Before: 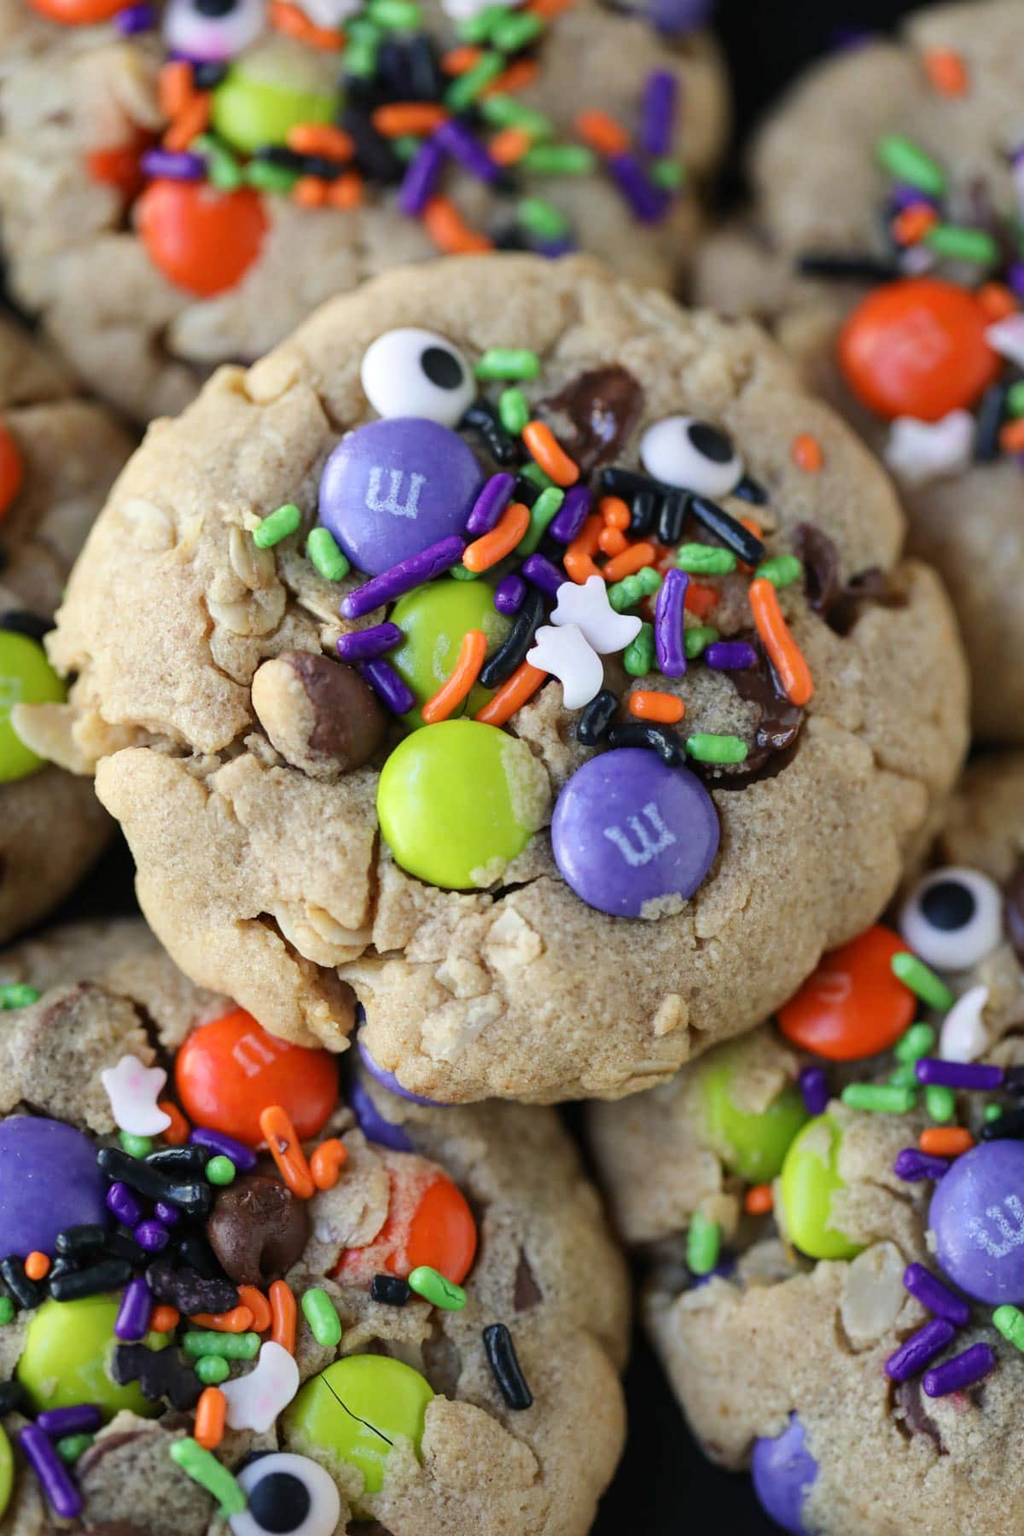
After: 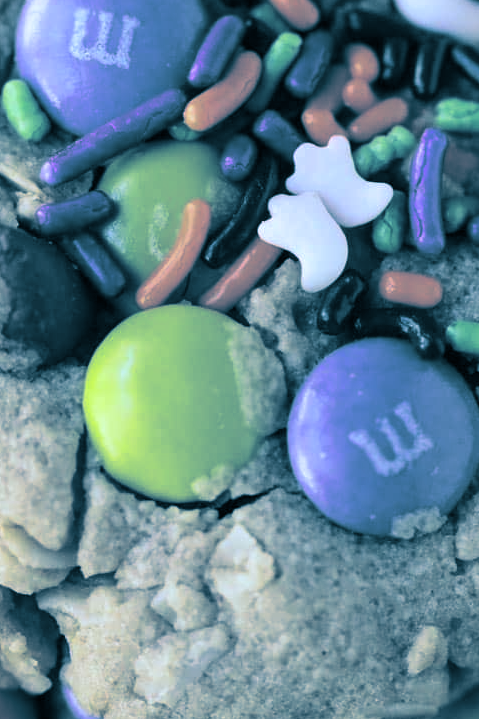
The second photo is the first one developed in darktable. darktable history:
crop: left 30%, top 30%, right 30%, bottom 30%
white balance: red 0.924, blue 1.095
split-toning: shadows › hue 212.4°, balance -70
